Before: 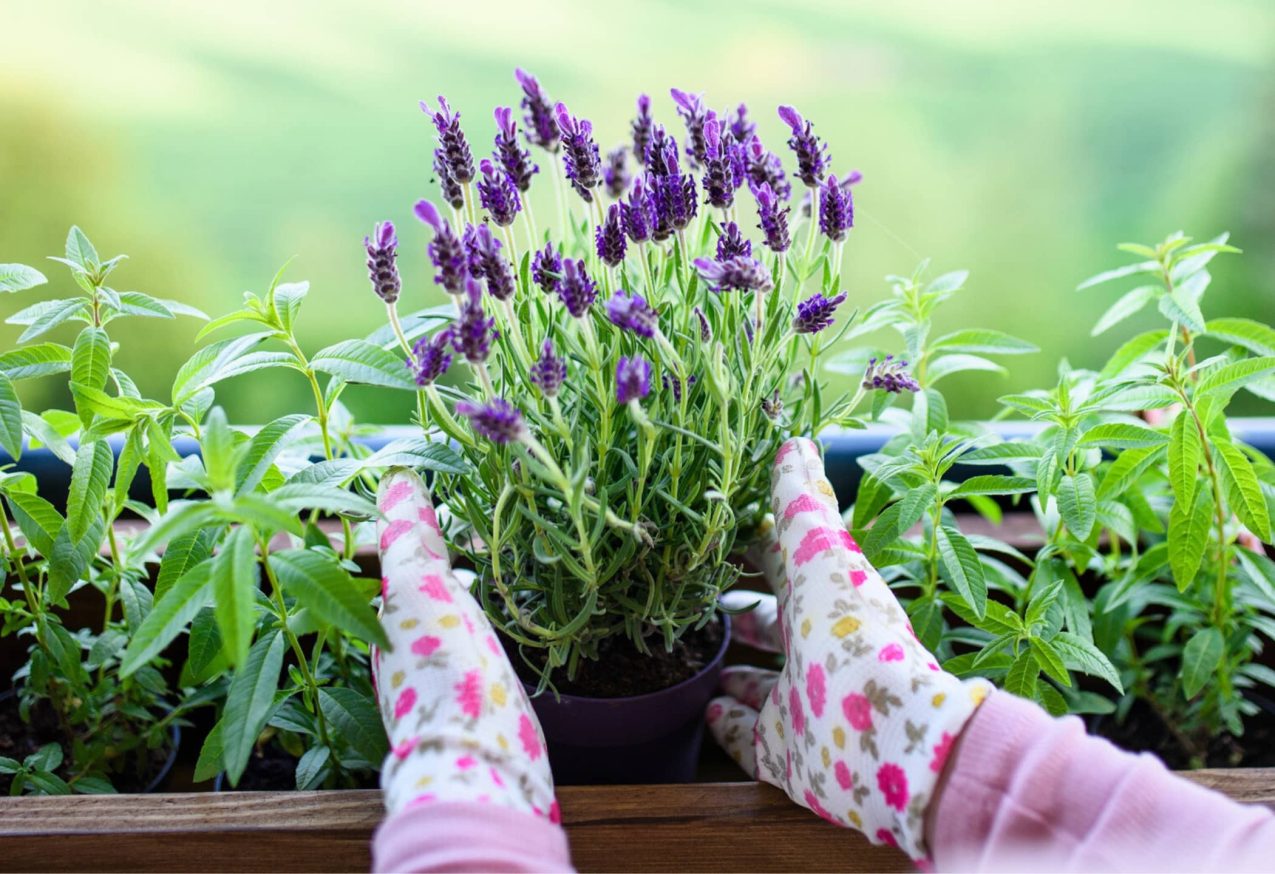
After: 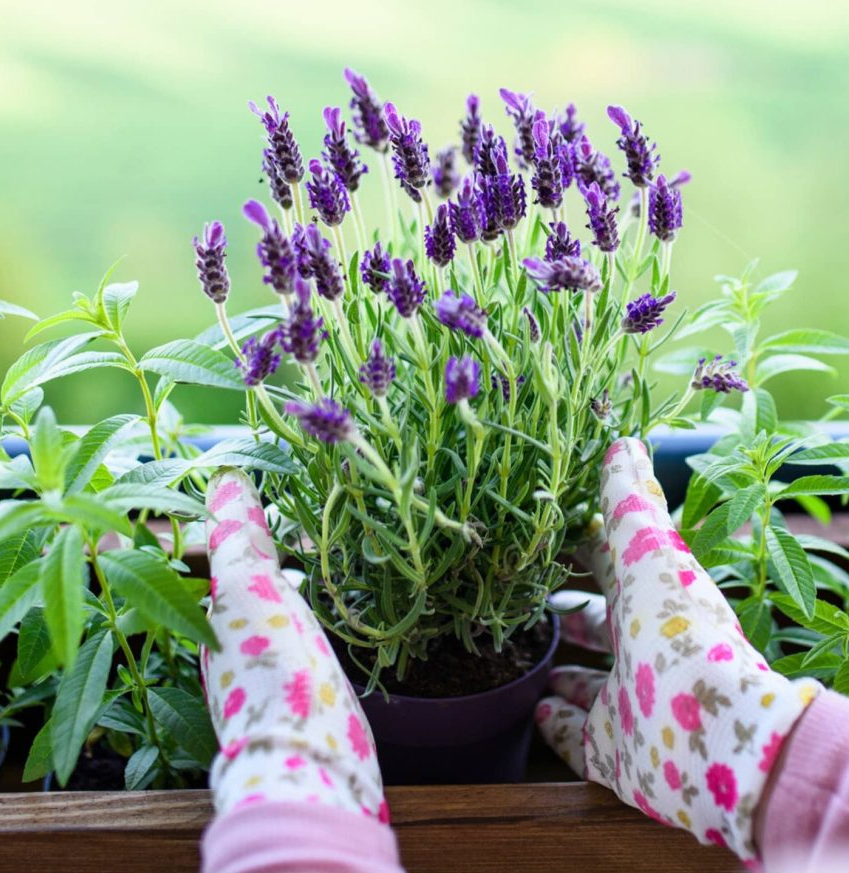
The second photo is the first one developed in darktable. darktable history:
crop and rotate: left 13.429%, right 19.924%
